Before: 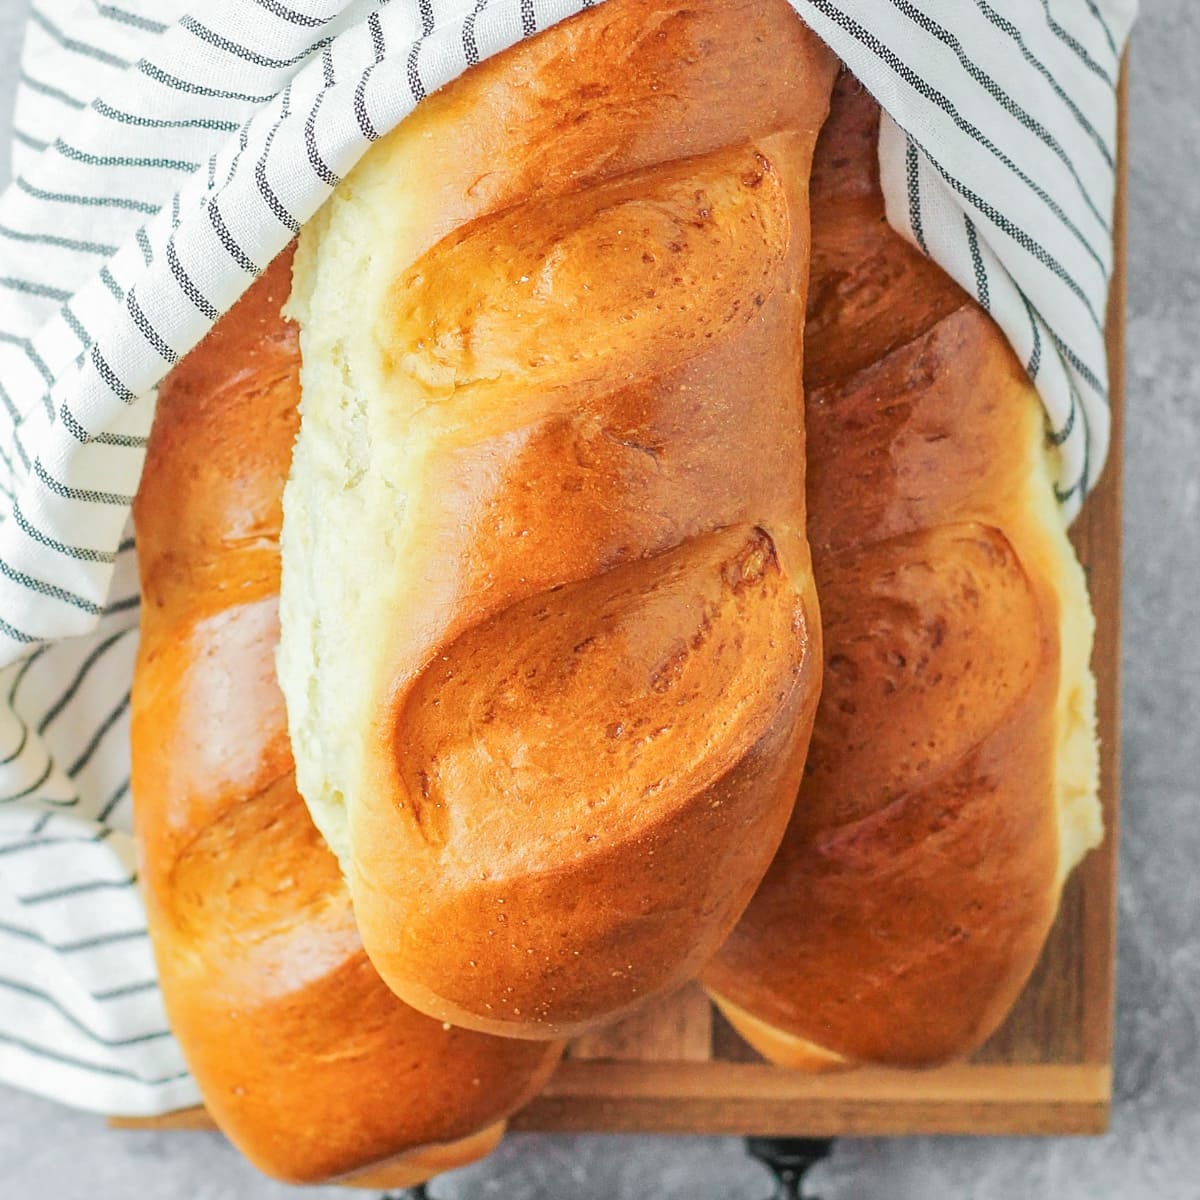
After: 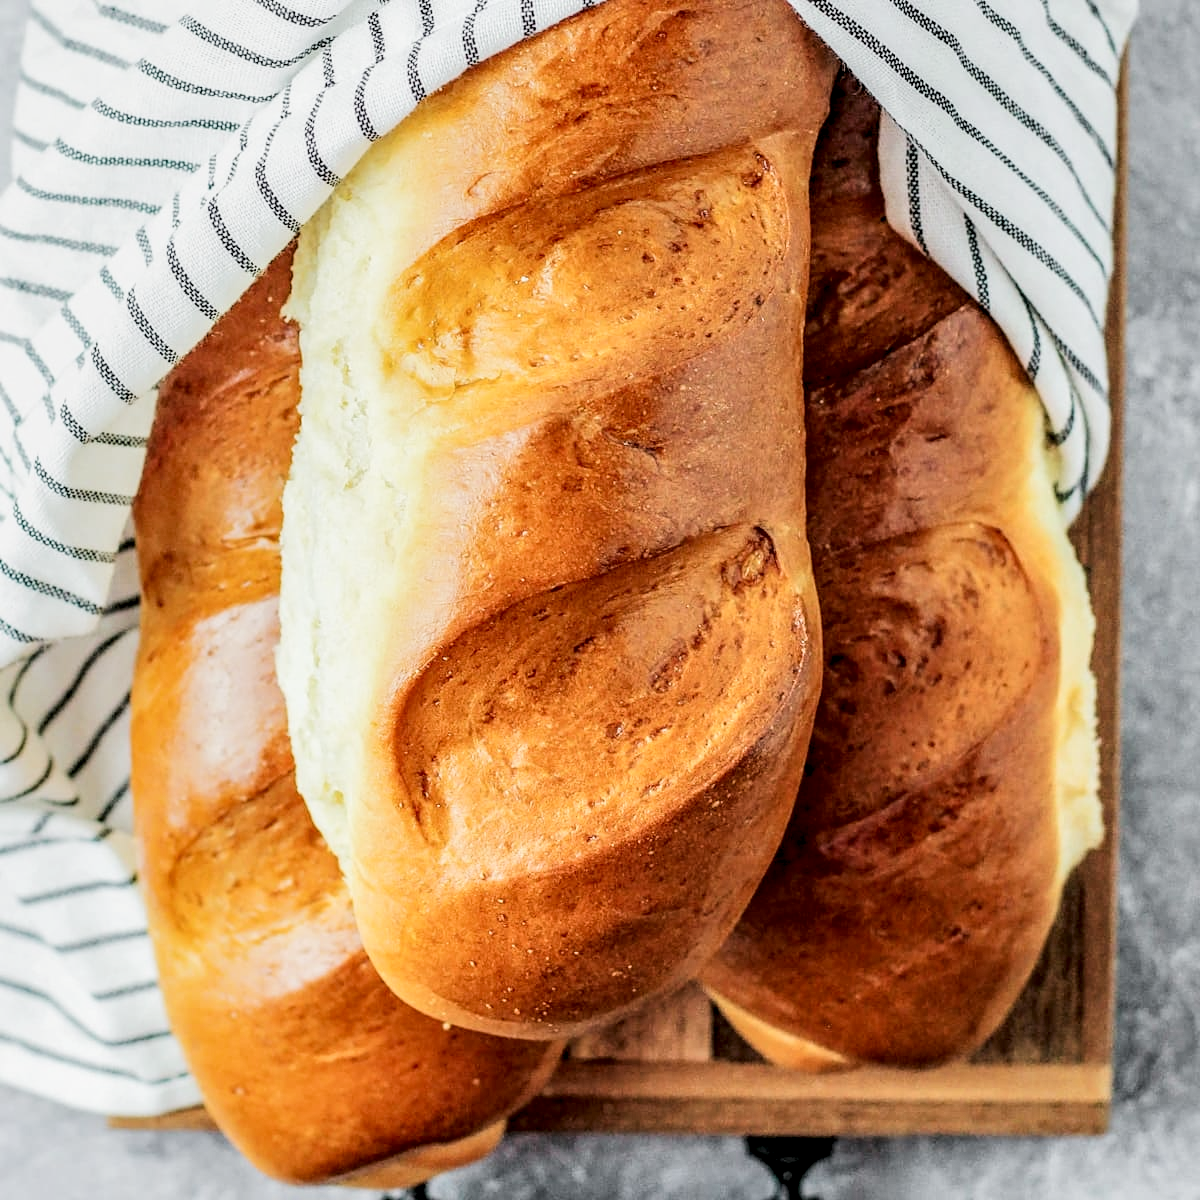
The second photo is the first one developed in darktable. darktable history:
filmic rgb: black relative exposure -5 EV, hardness 2.88, contrast 1.4, highlights saturation mix -30%
local contrast: highlights 60%, shadows 60%, detail 160%
